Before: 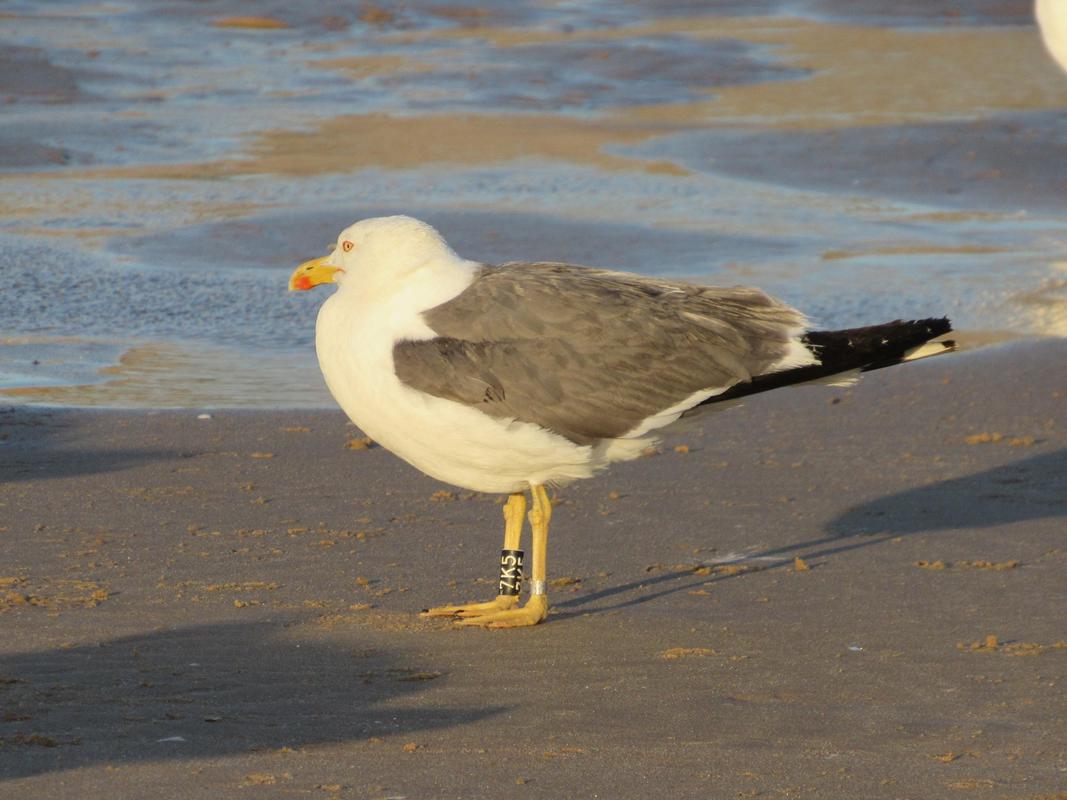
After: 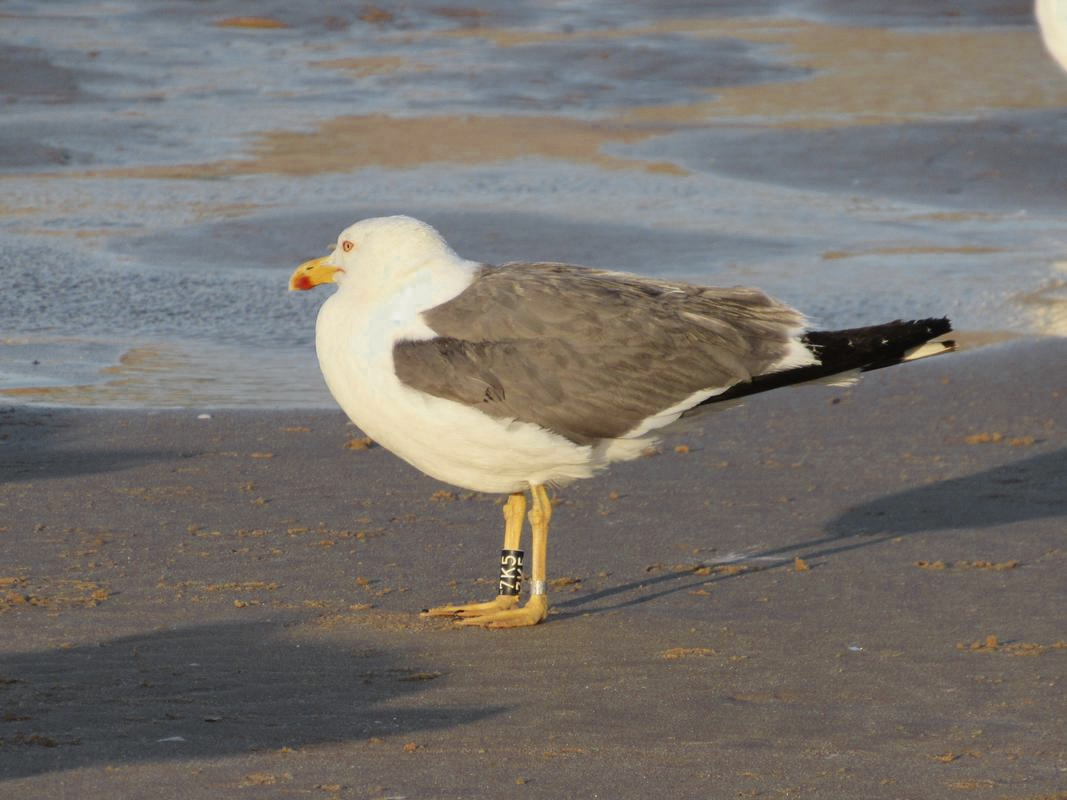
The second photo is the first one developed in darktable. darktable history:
color zones: curves: ch0 [(0.035, 0.242) (0.25, 0.5) (0.384, 0.214) (0.488, 0.255) (0.75, 0.5)]; ch1 [(0.063, 0.379) (0.25, 0.5) (0.354, 0.201) (0.489, 0.085) (0.729, 0.271)]; ch2 [(0.25, 0.5) (0.38, 0.517) (0.442, 0.51) (0.735, 0.456)]
color correction: highlights a* -0.699, highlights b* -8.69
